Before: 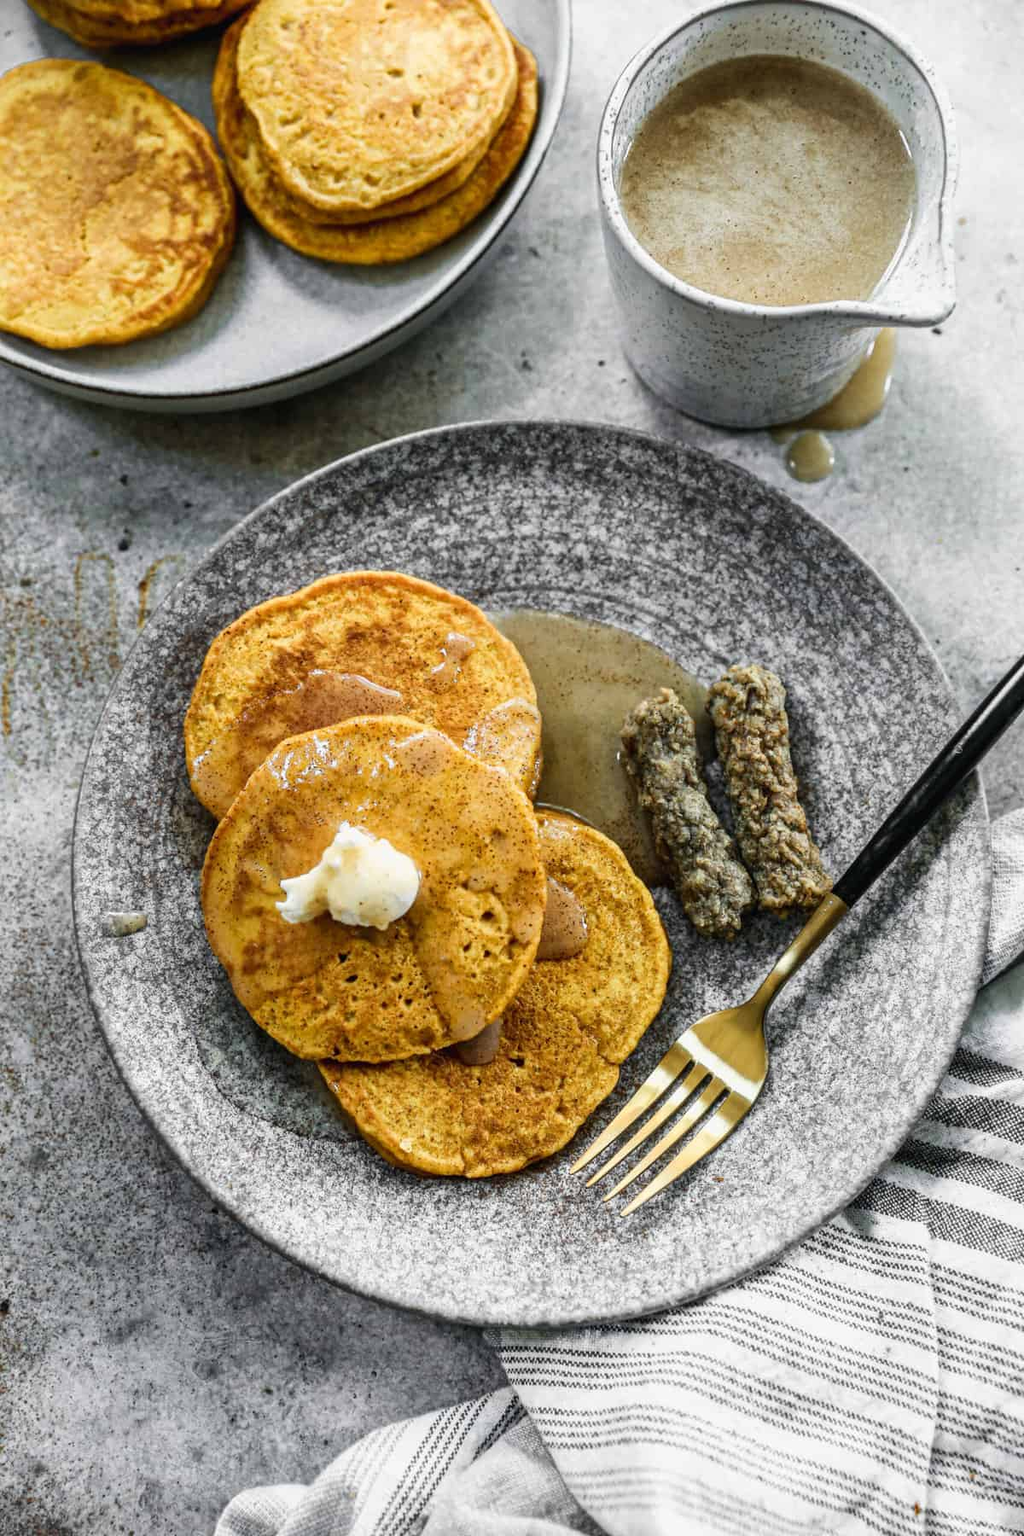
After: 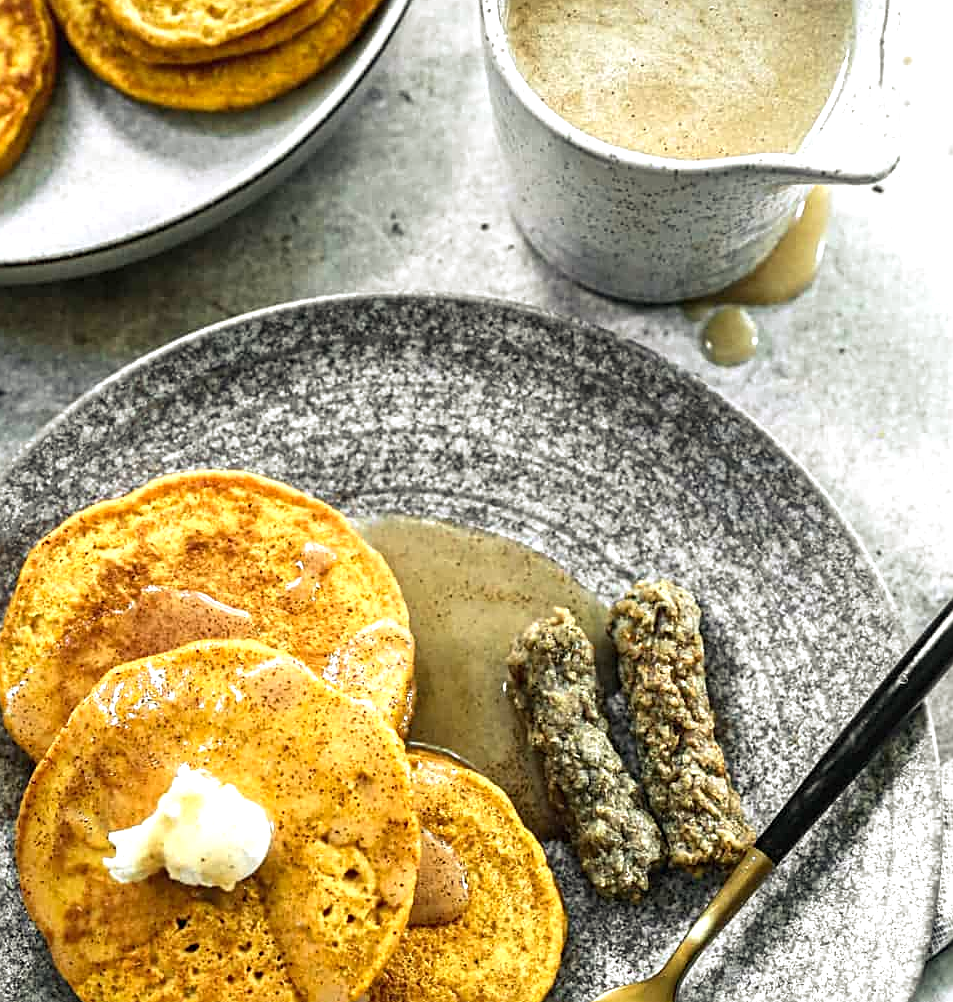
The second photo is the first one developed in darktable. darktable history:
exposure: exposure 0.648 EV, compensate highlight preservation false
crop: left 18.38%, top 11.092%, right 2.134%, bottom 33.217%
sharpen: amount 0.55
rgb curve: curves: ch2 [(0, 0) (0.567, 0.512) (1, 1)], mode RGB, independent channels
